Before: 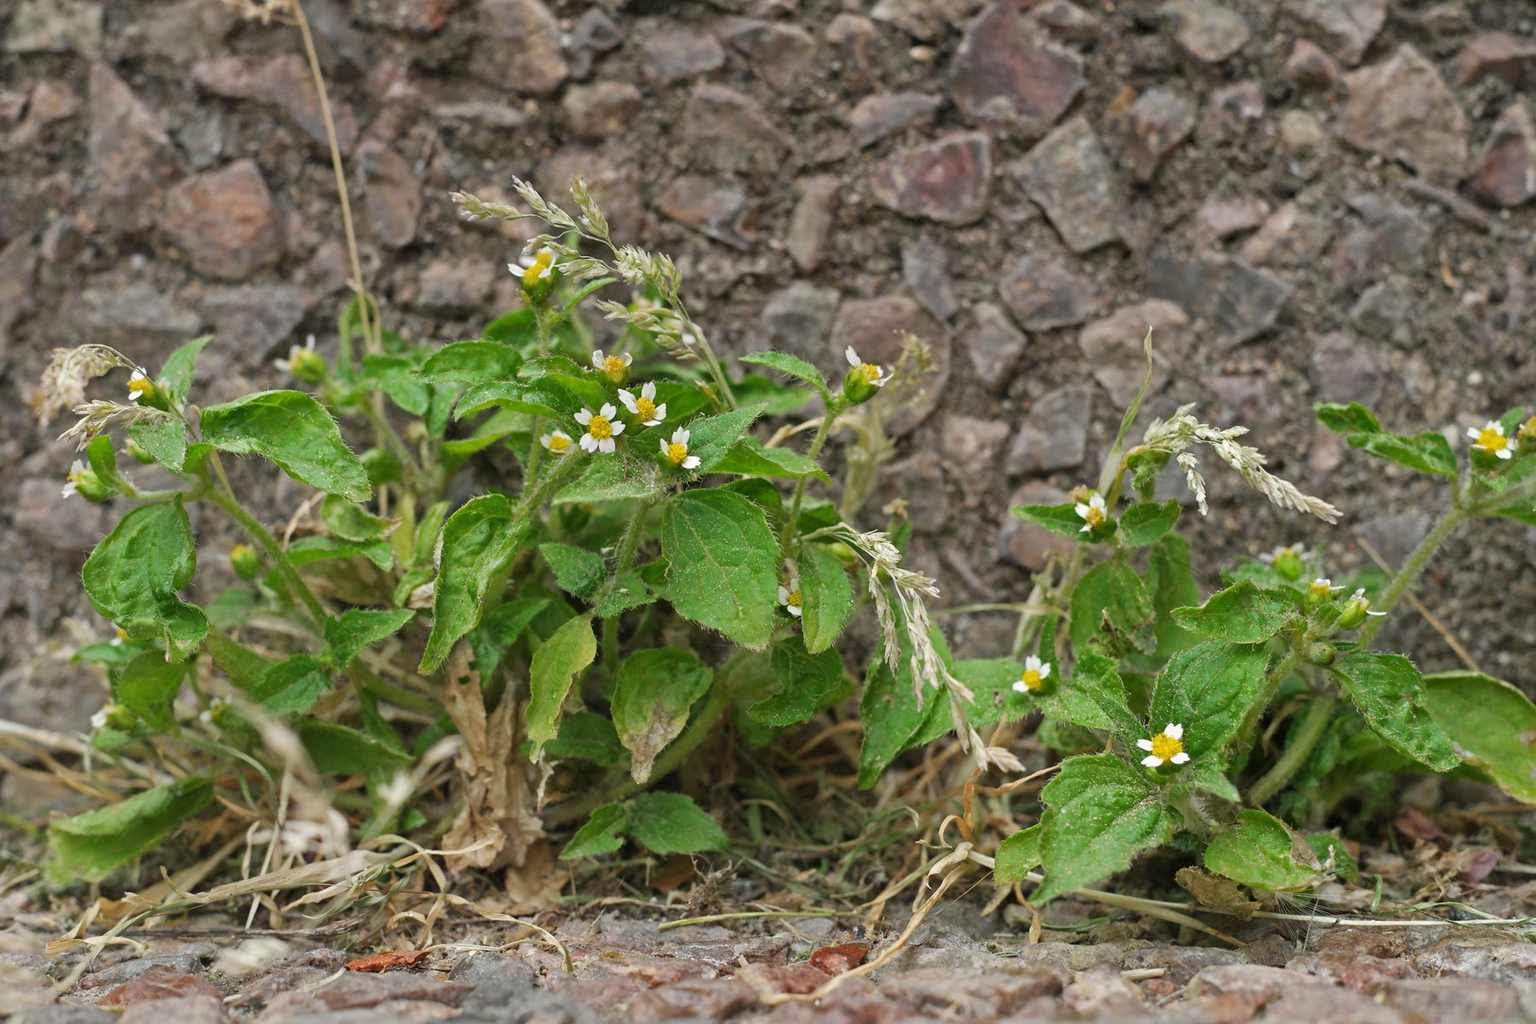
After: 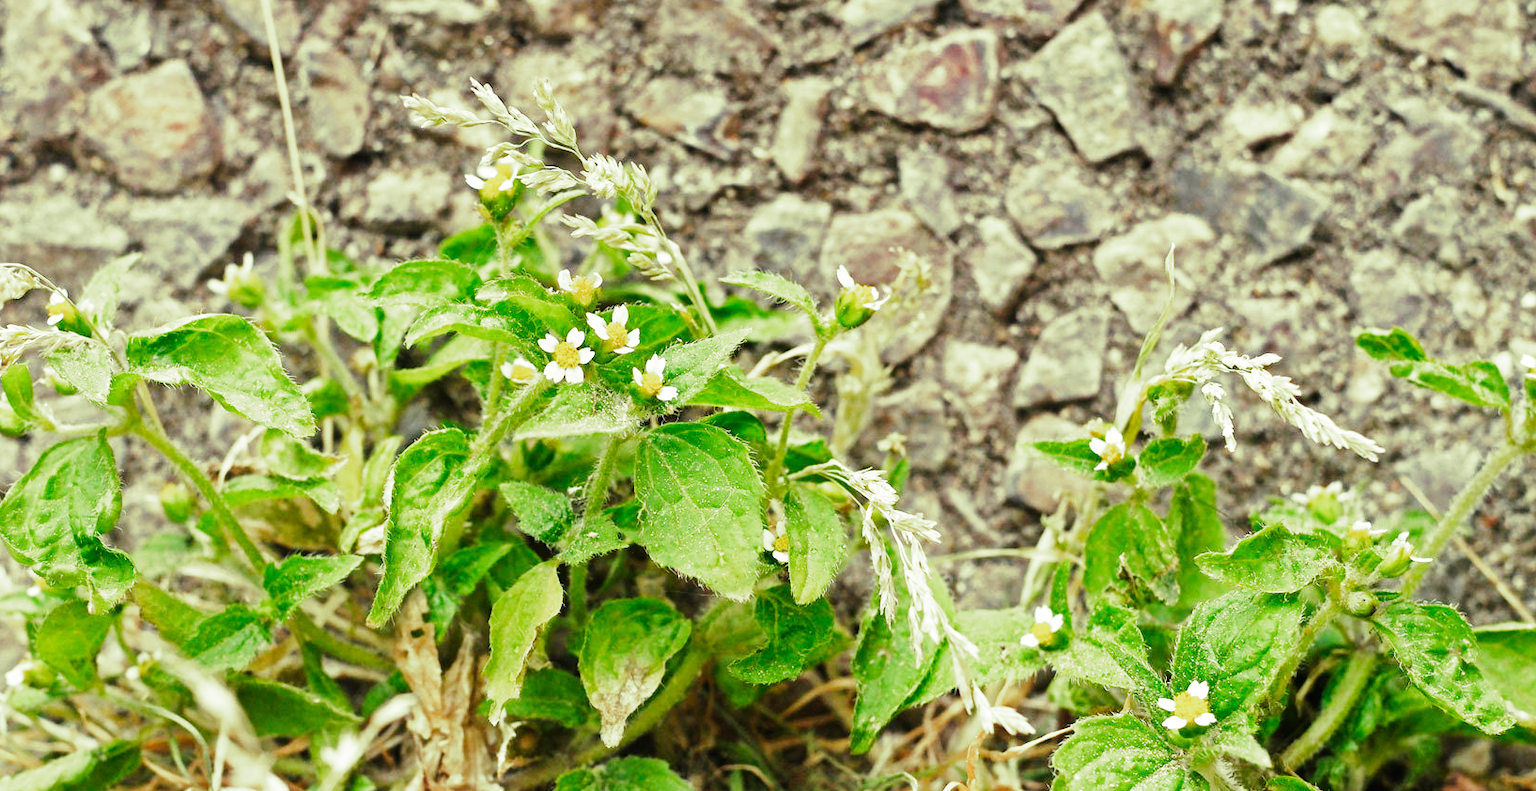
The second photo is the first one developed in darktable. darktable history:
base curve: curves: ch0 [(0, 0.003) (0.001, 0.002) (0.006, 0.004) (0.02, 0.022) (0.048, 0.086) (0.094, 0.234) (0.162, 0.431) (0.258, 0.629) (0.385, 0.8) (0.548, 0.918) (0.751, 0.988) (1, 1)], preserve colors none
split-toning: shadows › hue 290.82°, shadows › saturation 0.34, highlights › saturation 0.38, balance 0, compress 50%
crop: left 5.596%, top 10.314%, right 3.534%, bottom 19.395%
contrast brightness saturation: contrast 0.04, saturation 0.07
